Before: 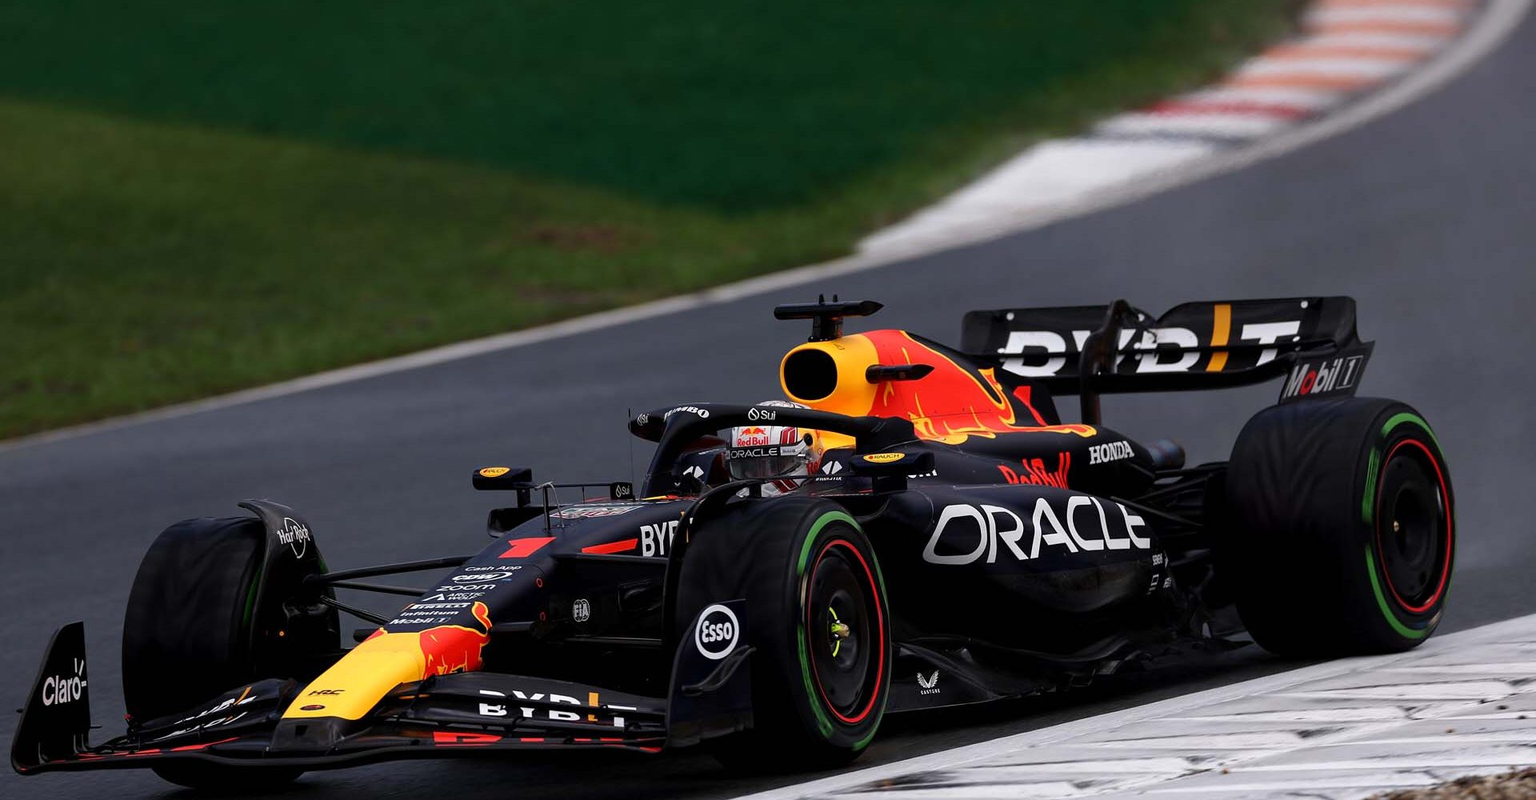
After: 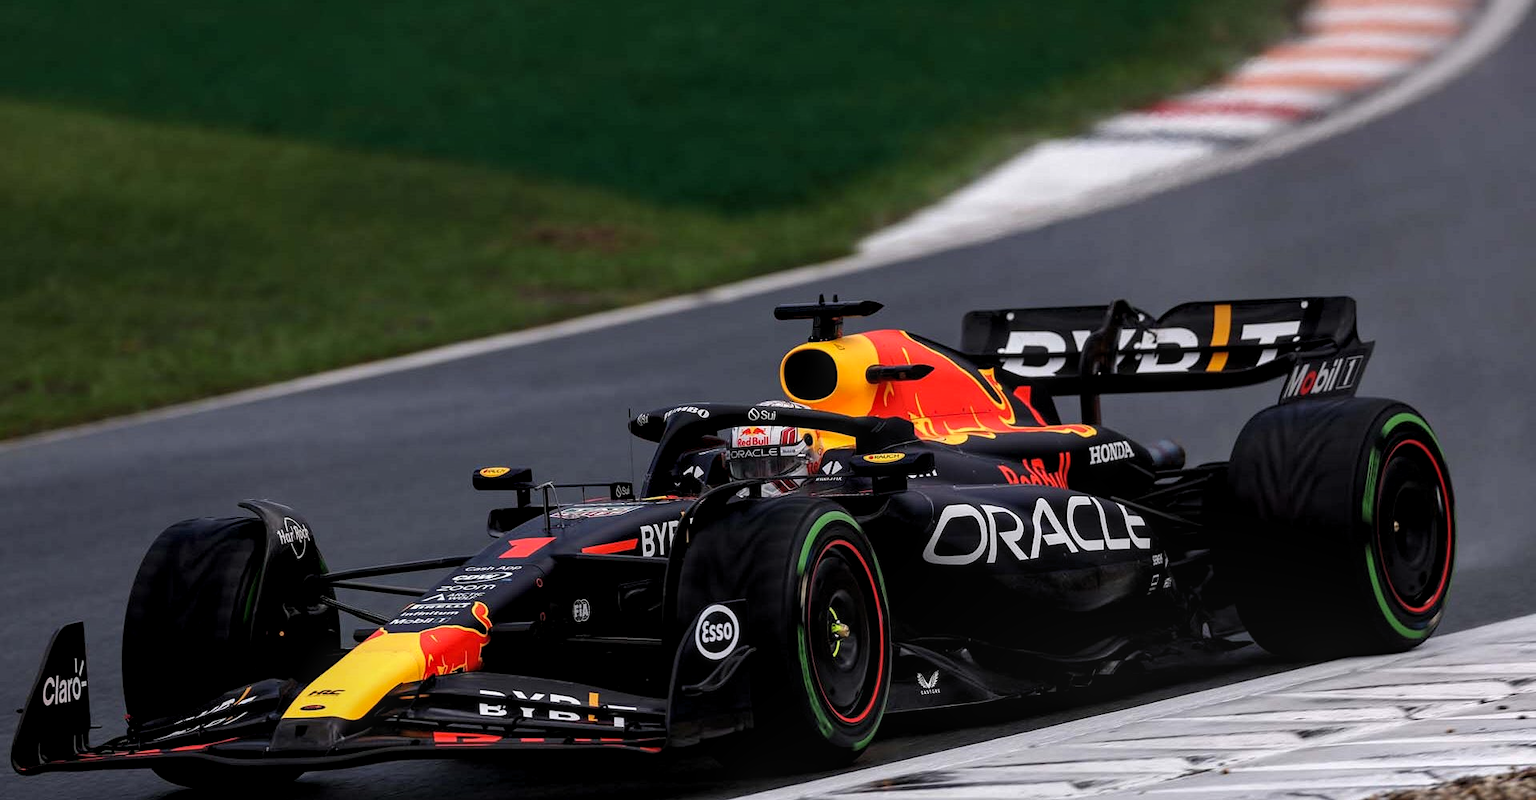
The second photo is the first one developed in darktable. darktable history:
levels: levels [0.016, 0.484, 0.953]
local contrast: on, module defaults
